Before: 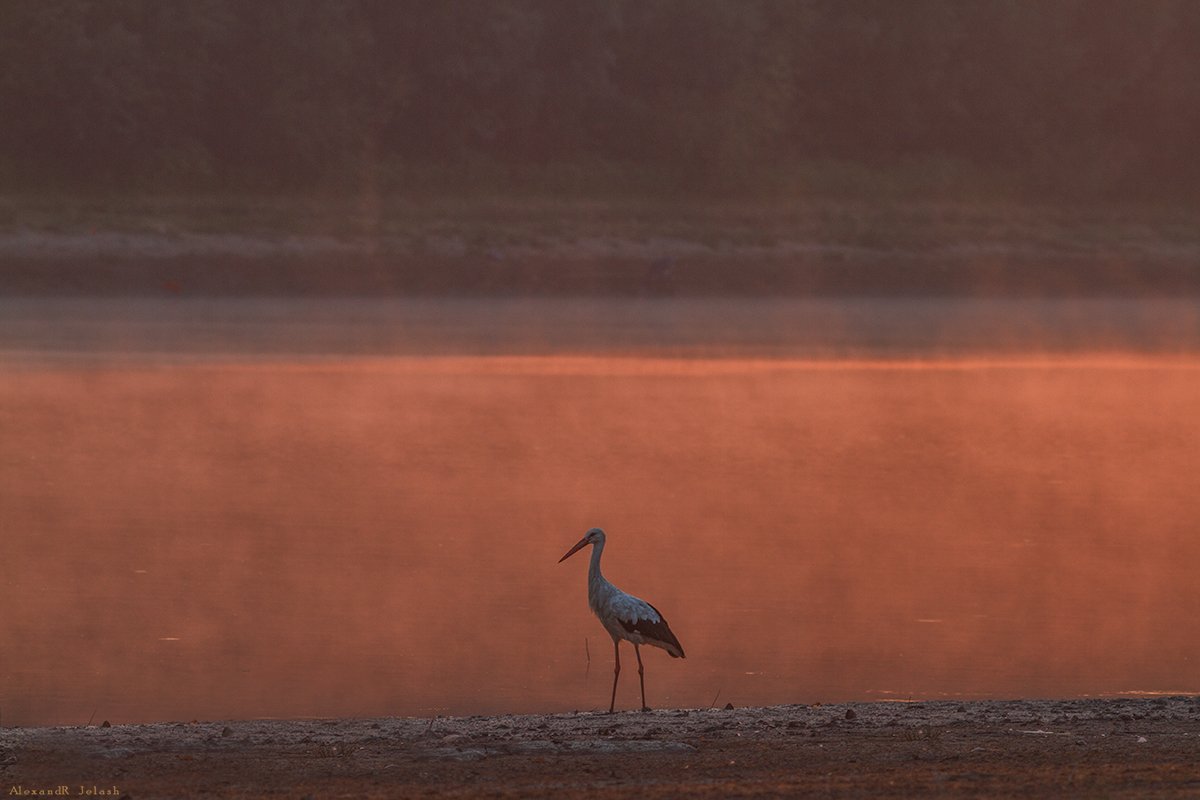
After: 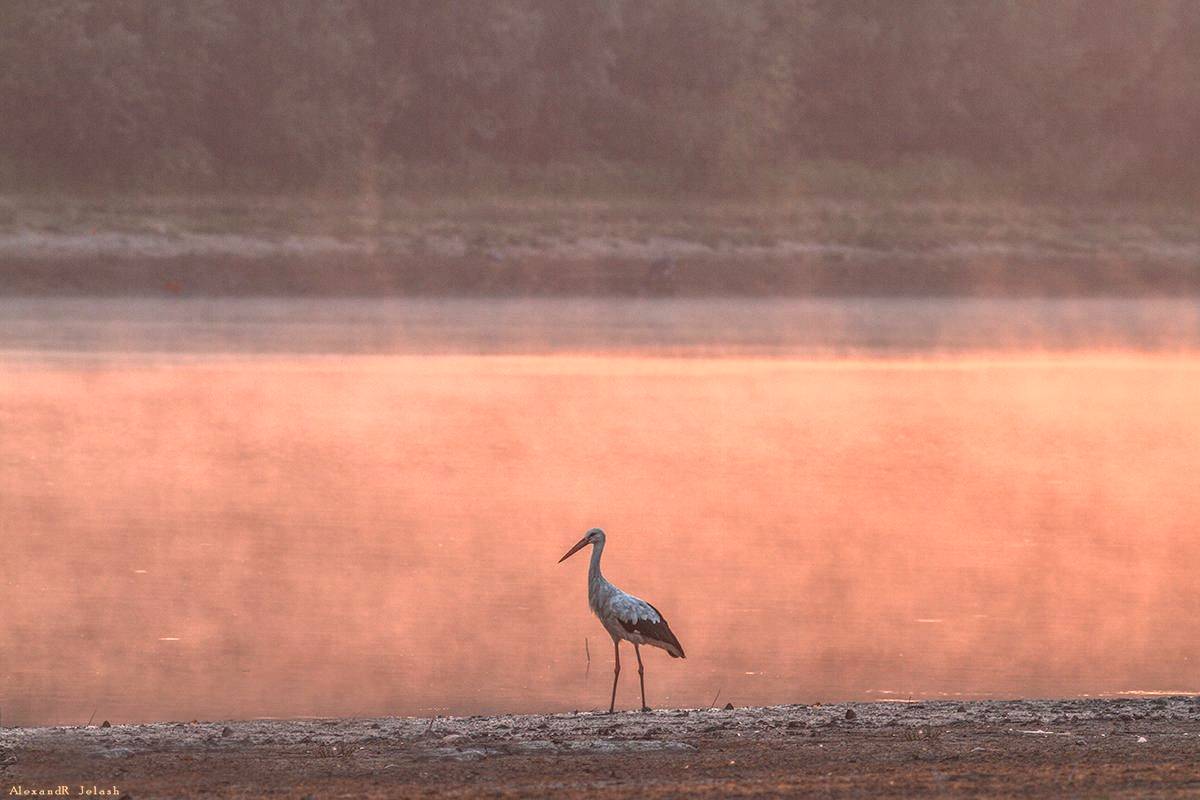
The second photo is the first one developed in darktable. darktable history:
exposure: black level correction 0, exposure 0.498 EV, compensate highlight preservation false
contrast brightness saturation: contrast 0.384, brightness 0.517
local contrast: on, module defaults
